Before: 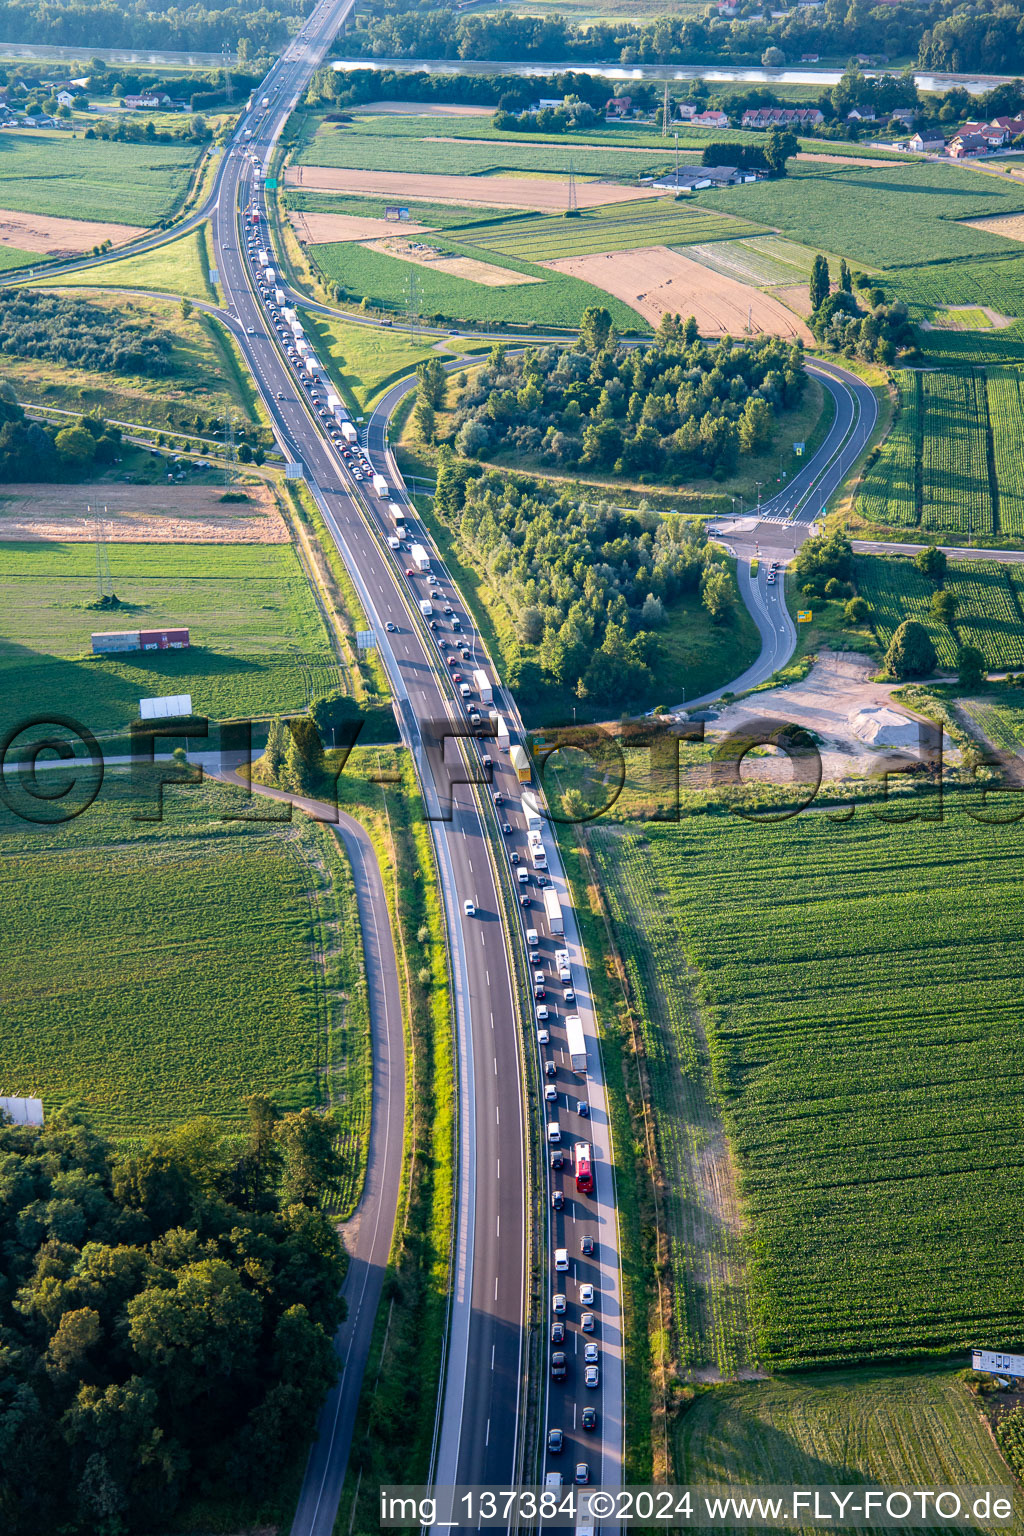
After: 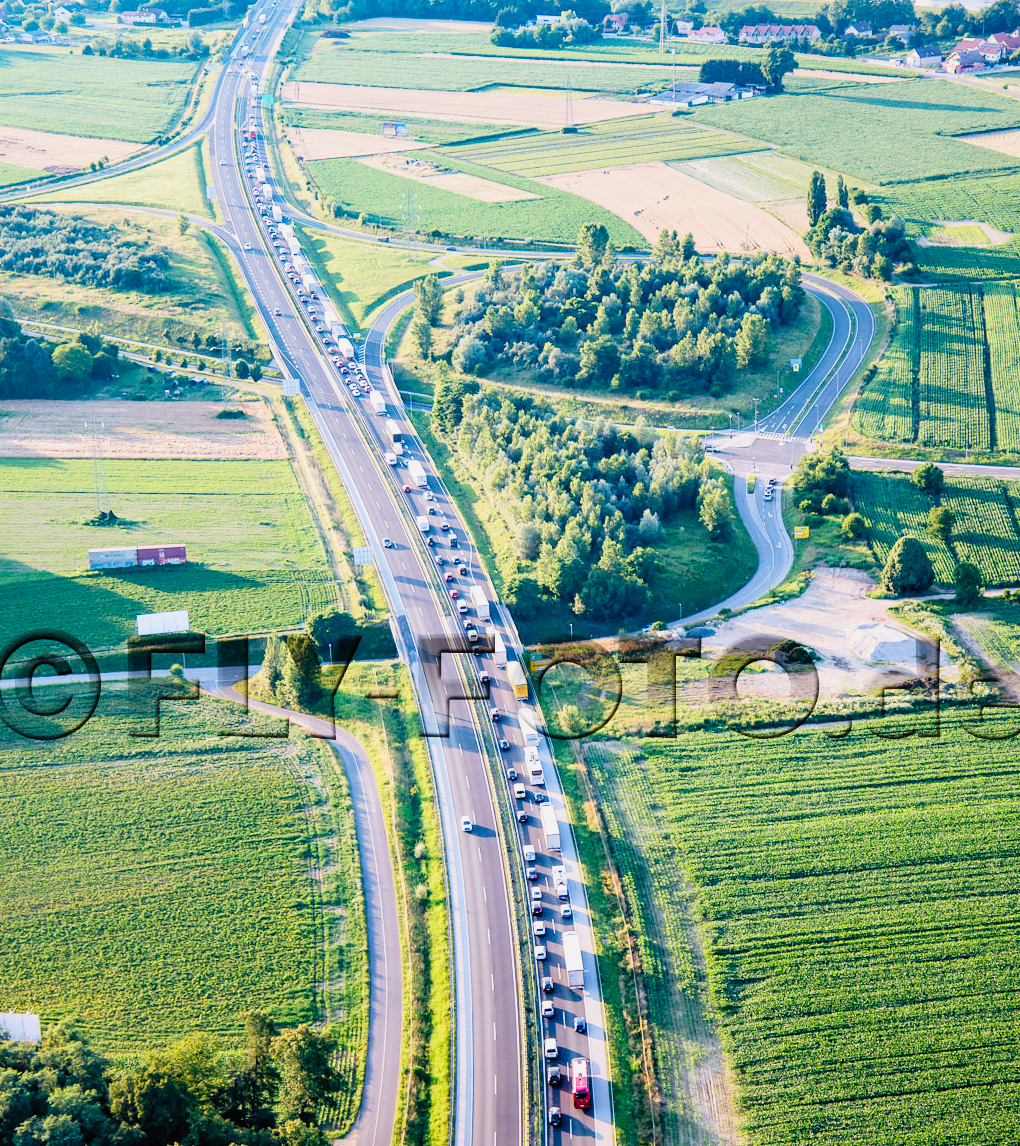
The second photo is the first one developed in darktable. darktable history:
crop: left 0.323%, top 5.474%, bottom 19.883%
filmic rgb: black relative exposure -7.16 EV, white relative exposure 5.39 EV, hardness 3.02, add noise in highlights 0.001, preserve chrominance no, color science v3 (2019), use custom middle-gray values true, contrast in highlights soft
exposure: exposure 0.732 EV, compensate highlight preservation false
contrast brightness saturation: contrast 0.196, brightness 0.163, saturation 0.218
